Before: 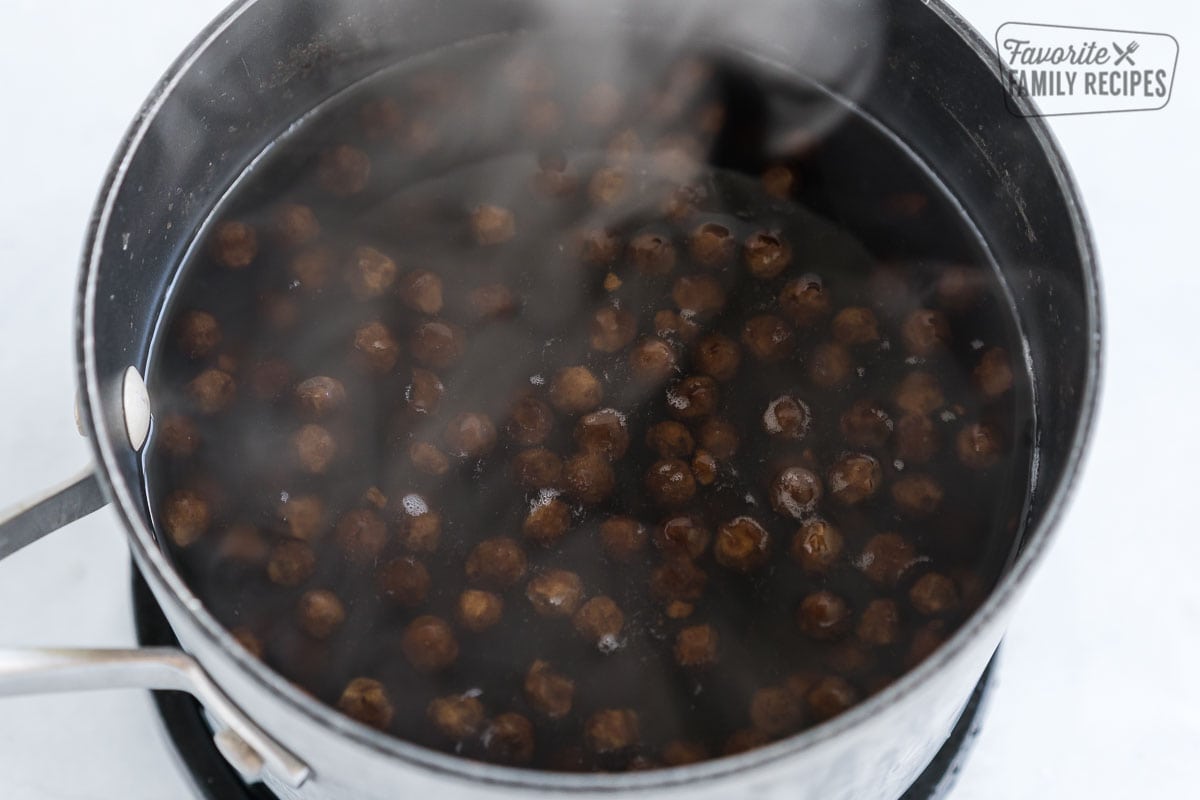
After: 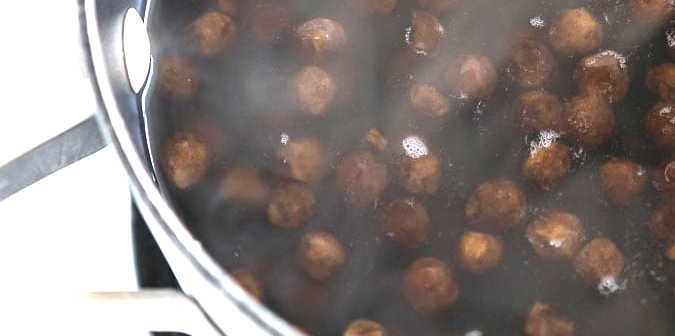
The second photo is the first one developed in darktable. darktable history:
crop: top 44.807%, right 43.749%, bottom 13.117%
exposure: black level correction 0, exposure 1.466 EV, compensate exposure bias true, compensate highlight preservation false
